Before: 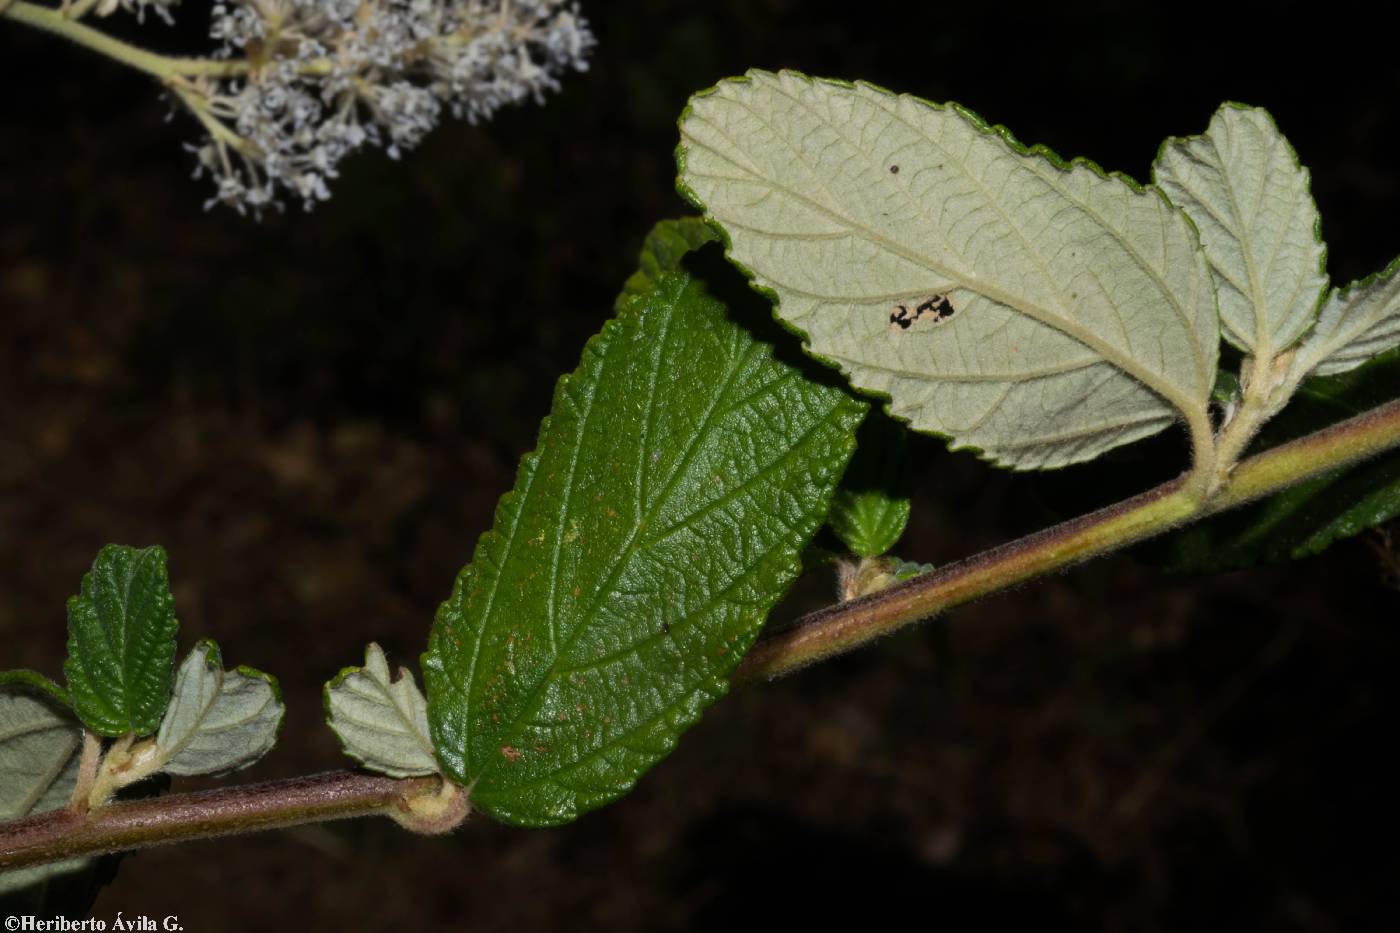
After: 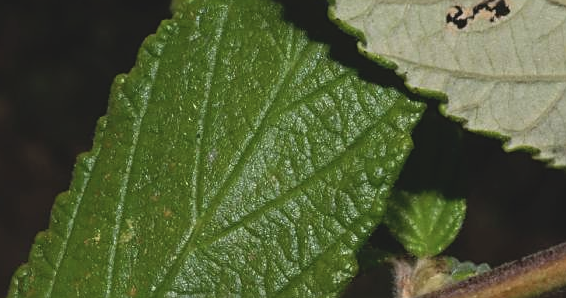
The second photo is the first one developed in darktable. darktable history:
crop: left 31.751%, top 32.172%, right 27.8%, bottom 35.83%
sharpen: on, module defaults
contrast brightness saturation: contrast -0.15, brightness 0.05, saturation -0.12
